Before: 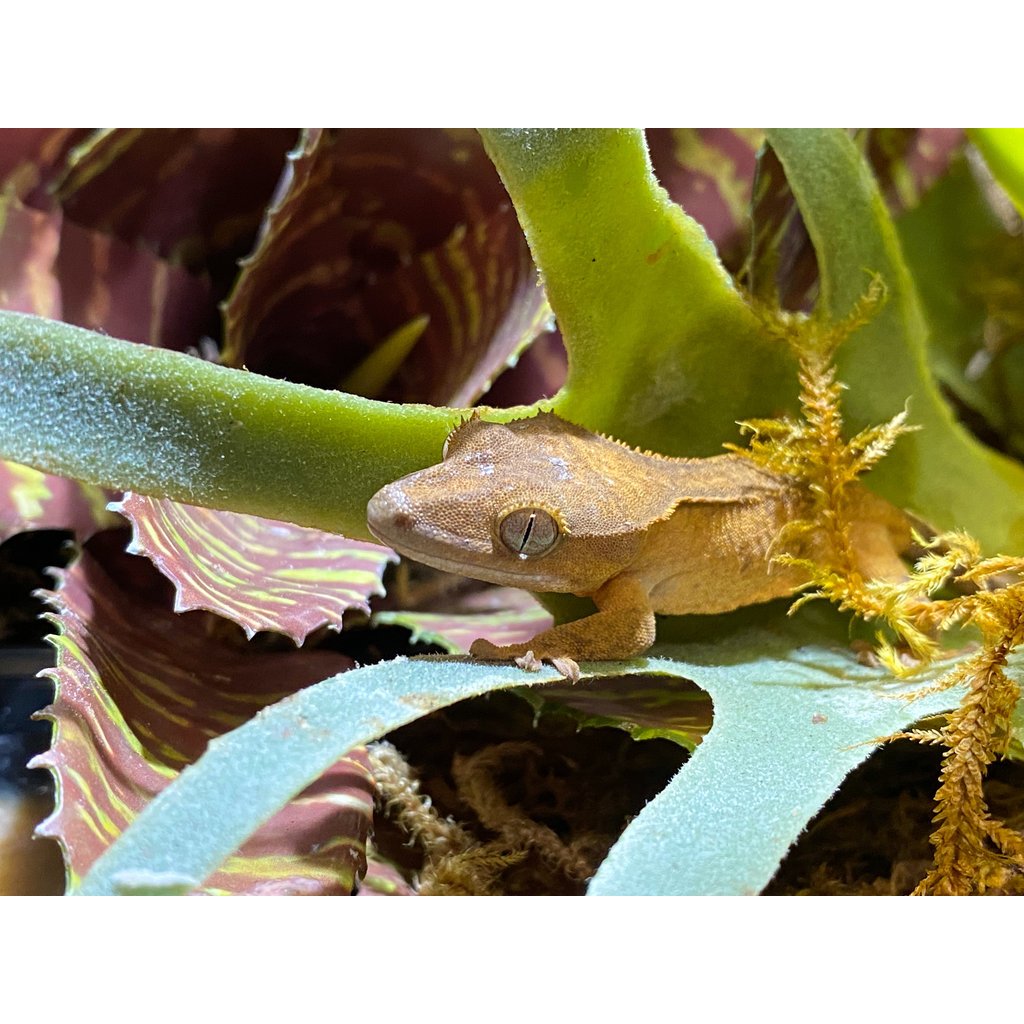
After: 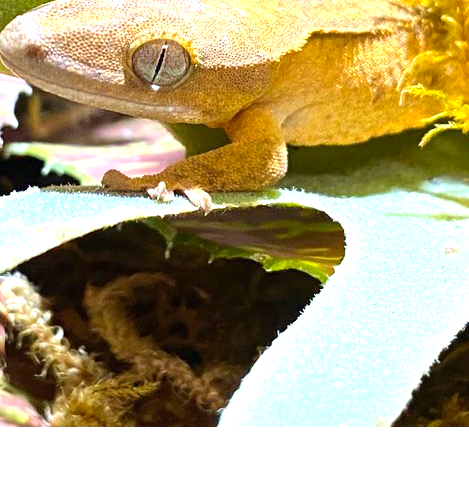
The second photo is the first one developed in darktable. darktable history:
color balance rgb: perceptual saturation grading › global saturation 10%, global vibrance 10%
exposure: black level correction 0, exposure 1.015 EV, compensate exposure bias true, compensate highlight preservation false
crop: left 35.976%, top 45.819%, right 18.162%, bottom 5.807%
